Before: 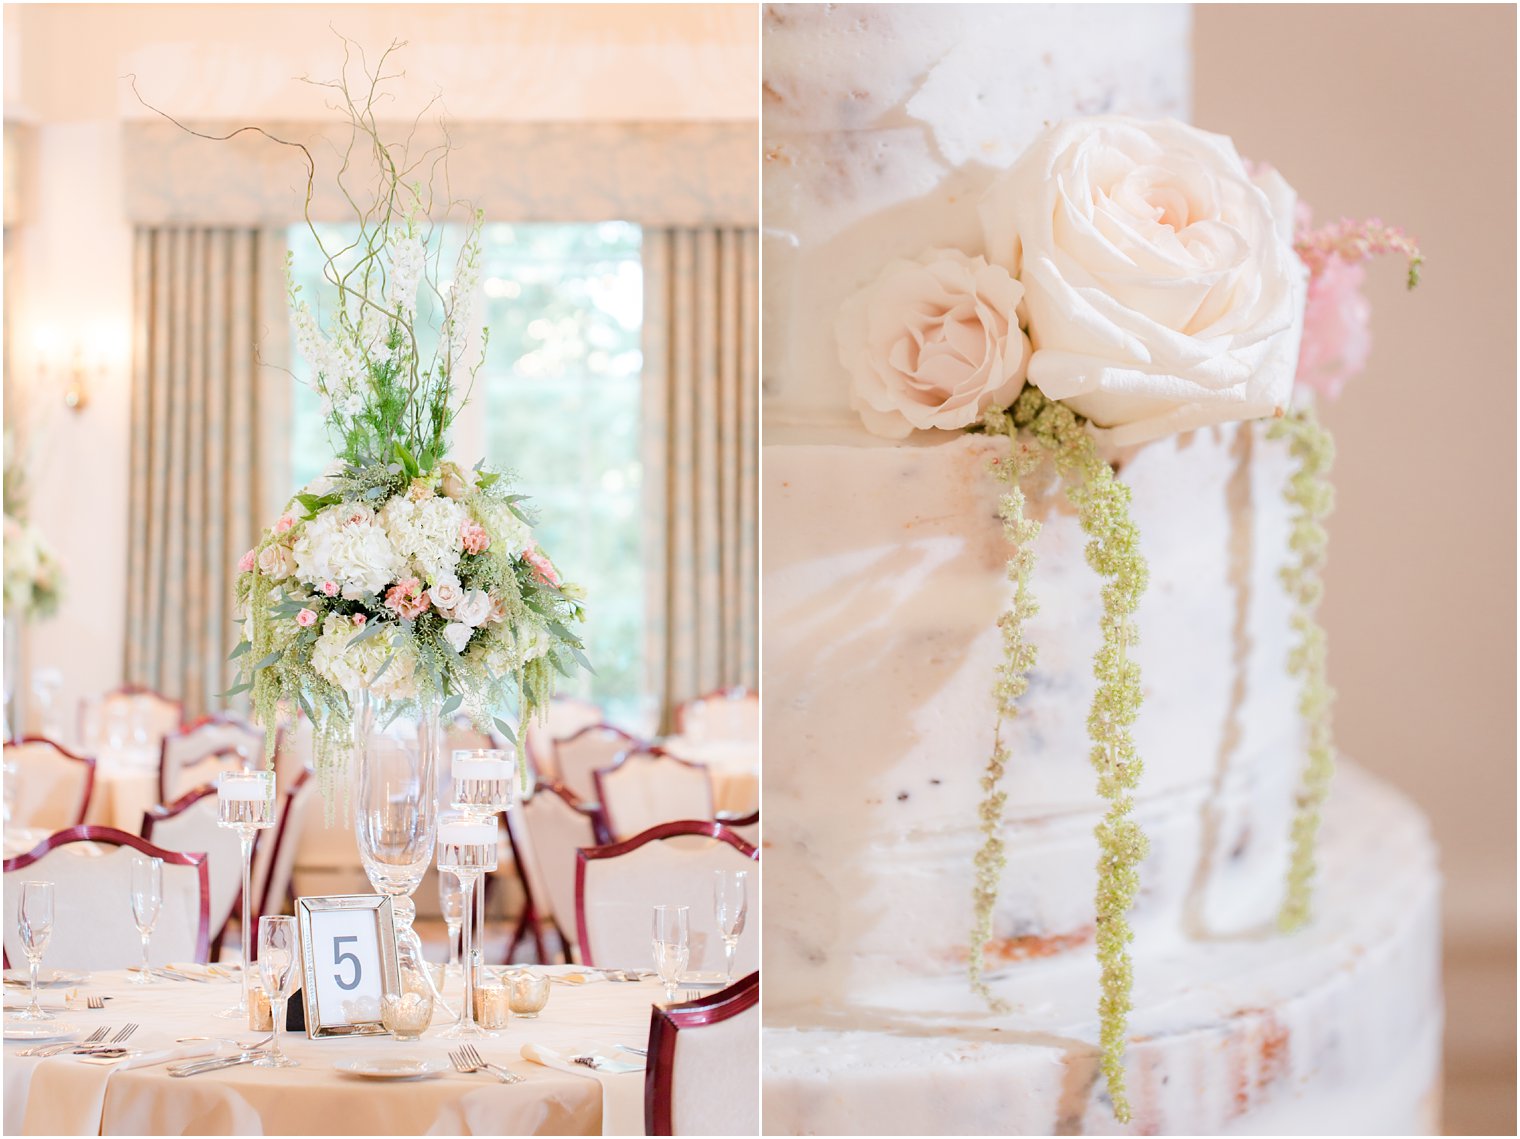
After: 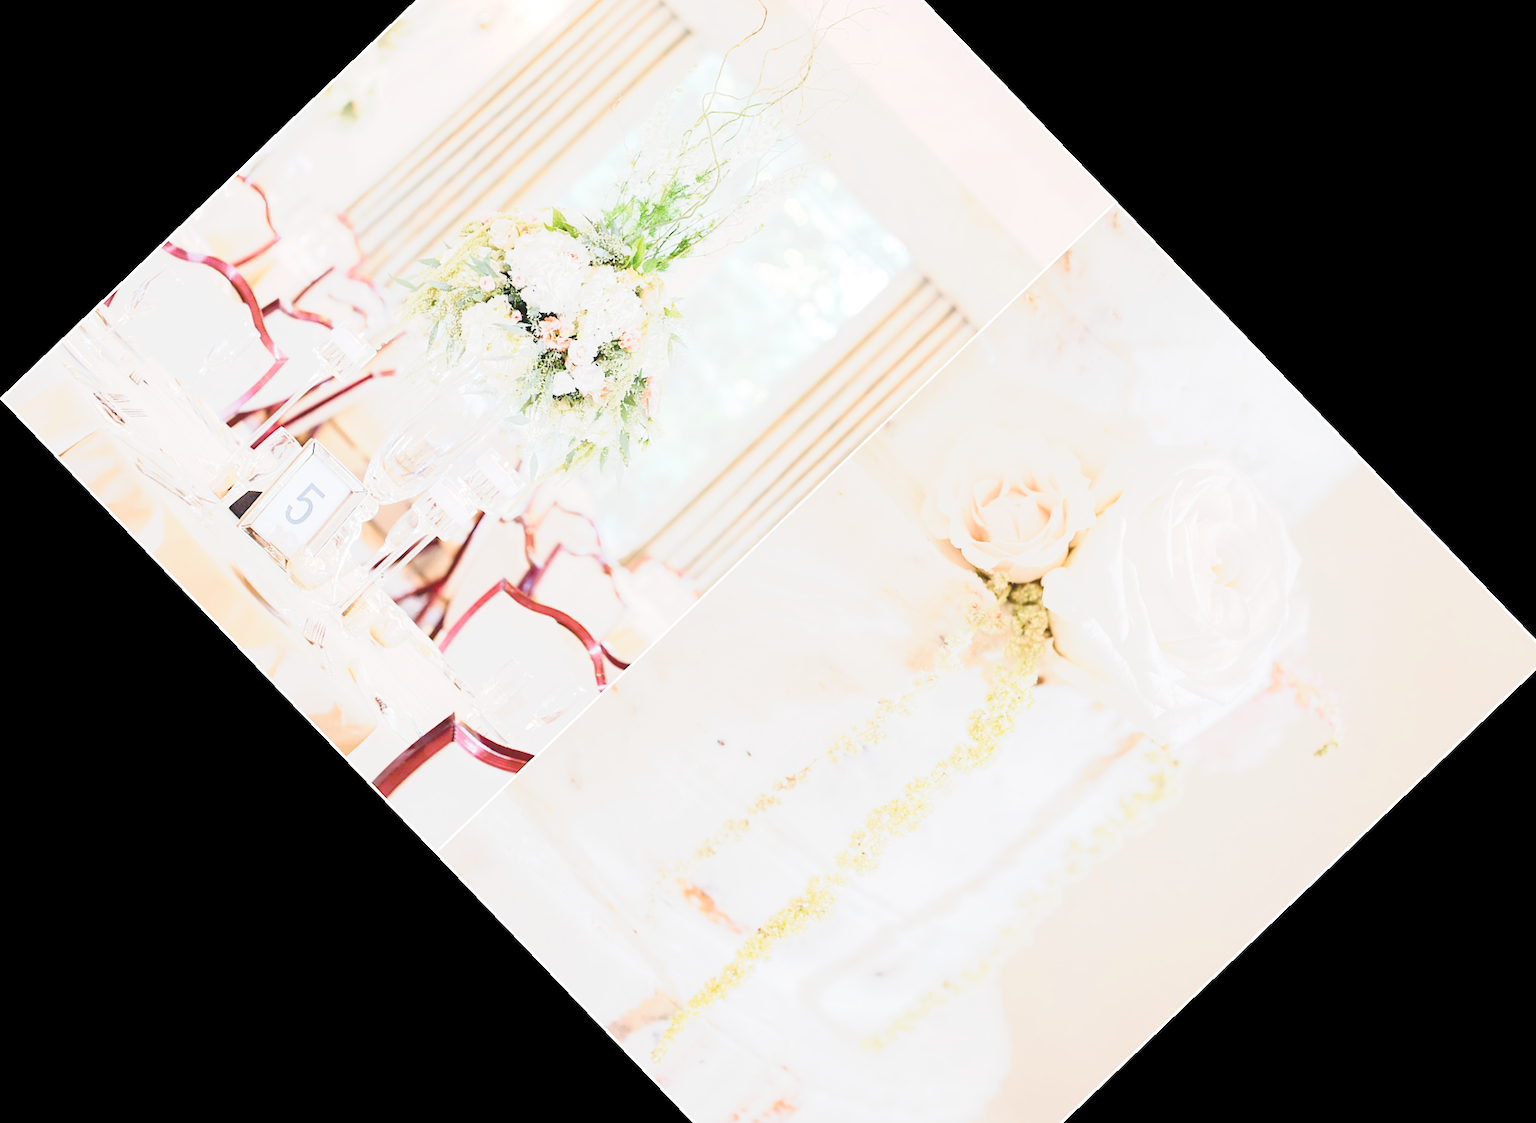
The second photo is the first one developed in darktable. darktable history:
crop and rotate: angle -46.26°, top 16.234%, right 0.912%, bottom 11.704%
tone curve: curves: ch0 [(0, 0) (0.003, 0.195) (0.011, 0.161) (0.025, 0.21) (0.044, 0.24) (0.069, 0.254) (0.1, 0.283) (0.136, 0.347) (0.177, 0.412) (0.224, 0.455) (0.277, 0.531) (0.335, 0.606) (0.399, 0.679) (0.468, 0.748) (0.543, 0.814) (0.623, 0.876) (0.709, 0.927) (0.801, 0.949) (0.898, 0.962) (1, 1)], preserve colors none
